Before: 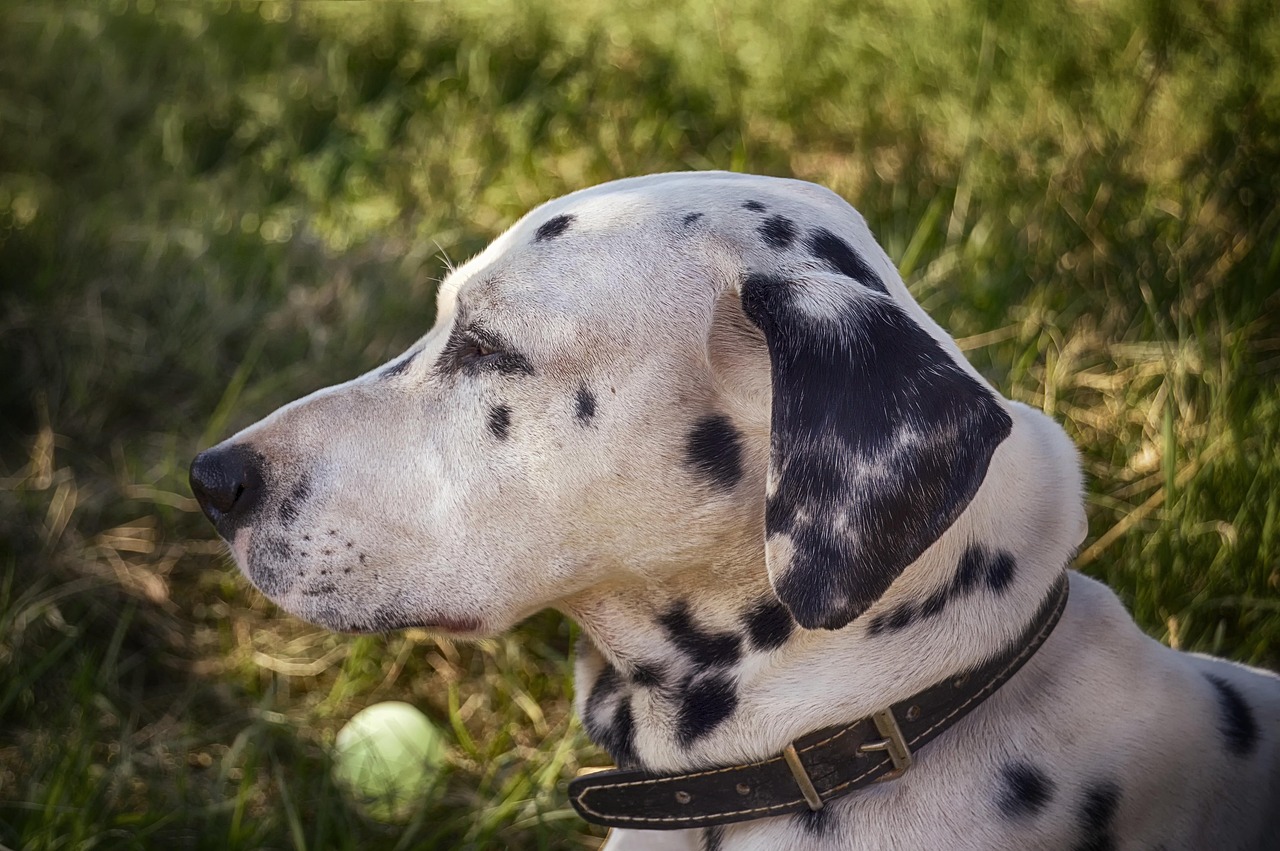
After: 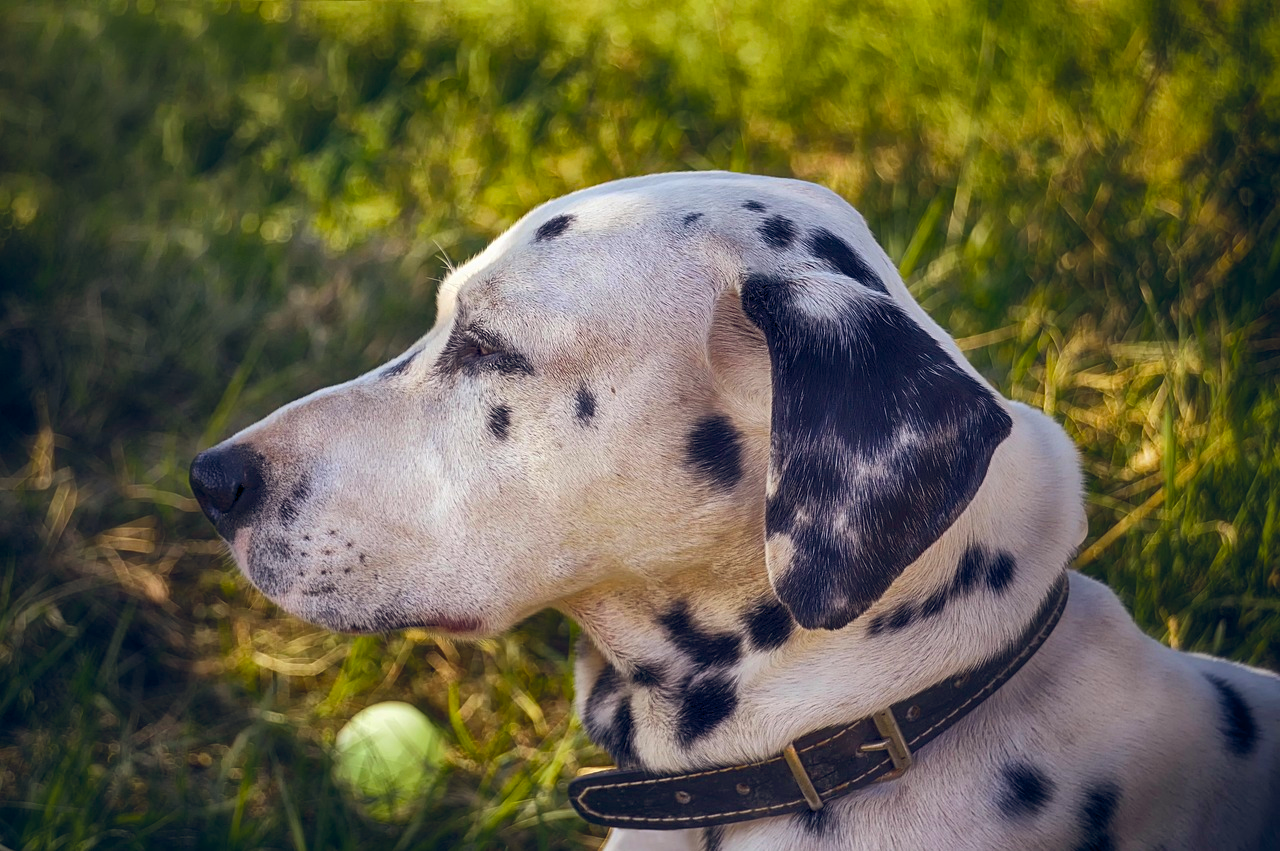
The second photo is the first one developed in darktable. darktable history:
color balance rgb: global offset › chroma 0.134%, global offset › hue 254.29°, perceptual saturation grading › global saturation 35.343%, global vibrance 20%
